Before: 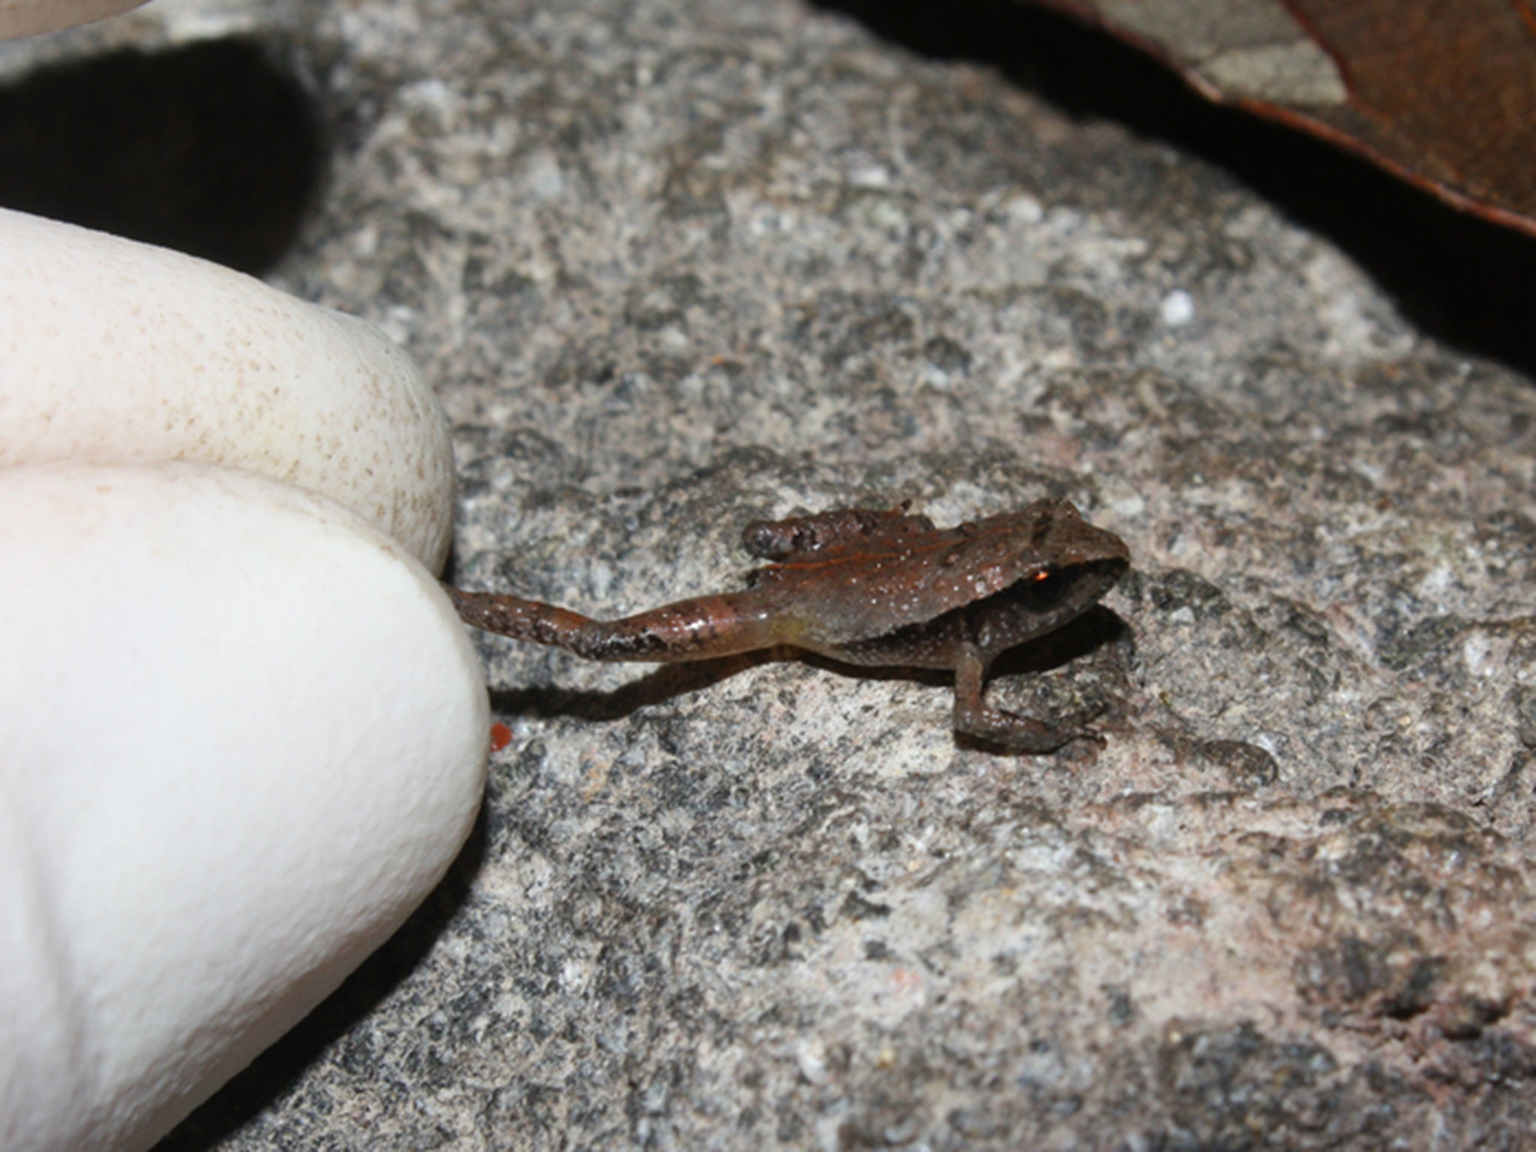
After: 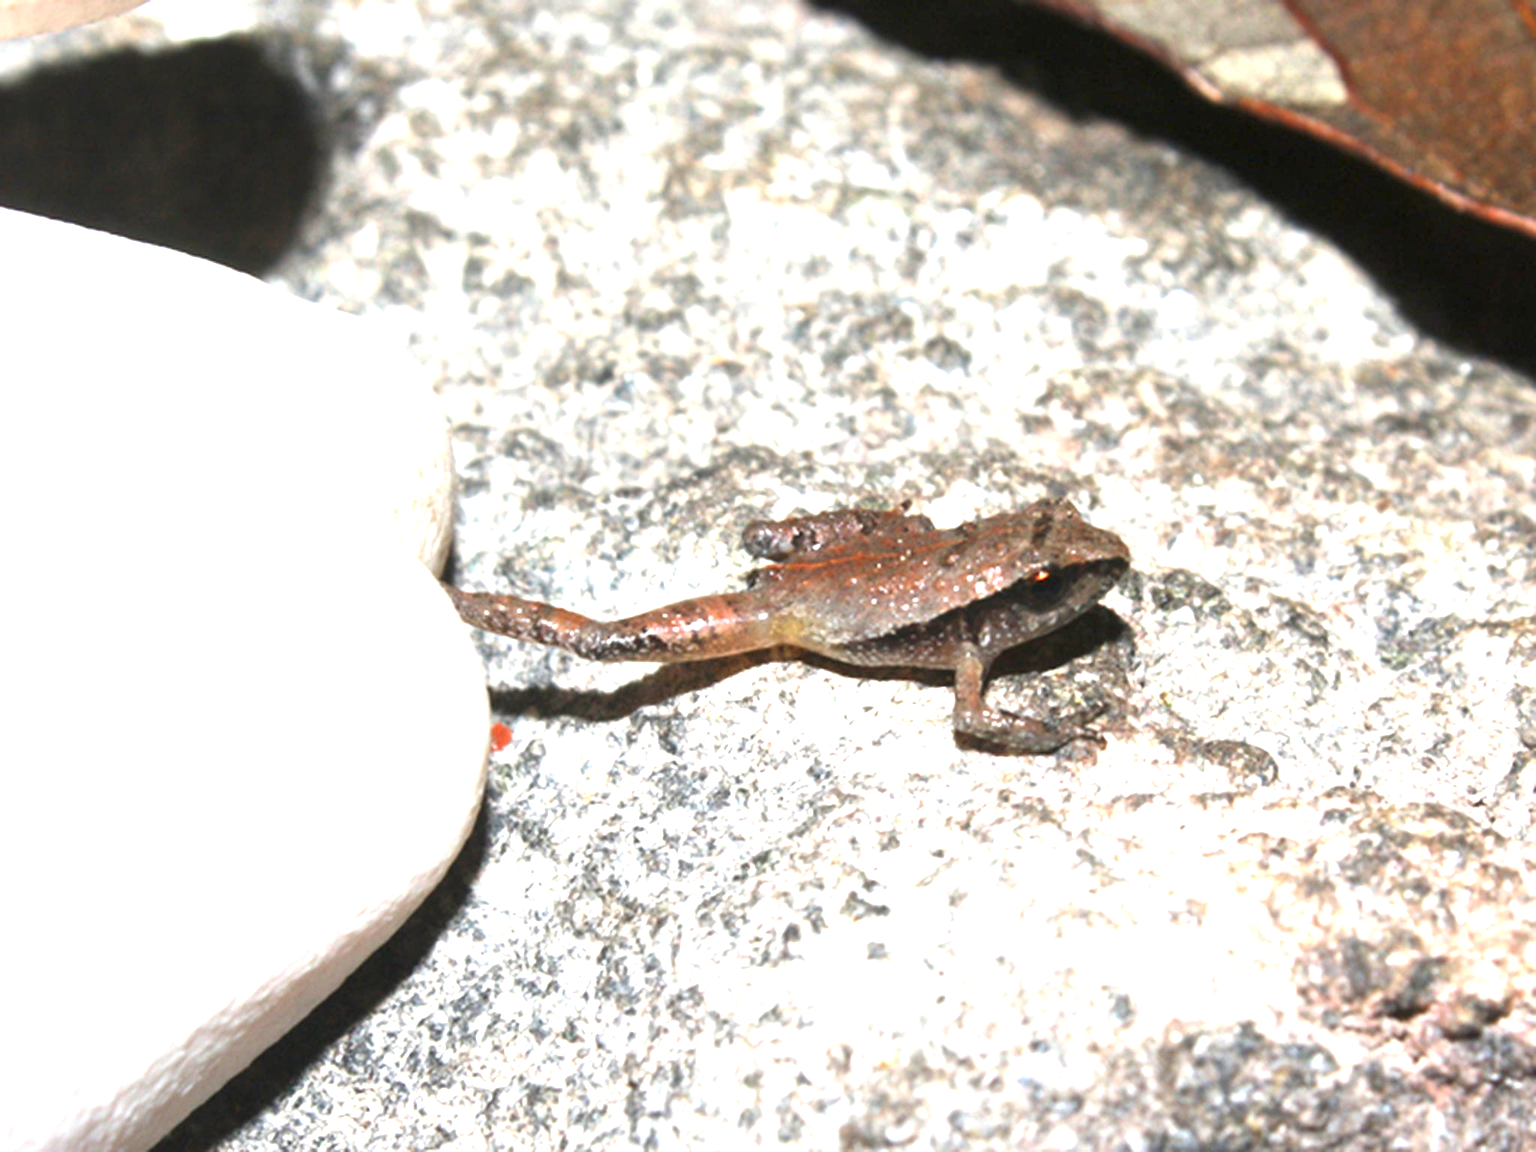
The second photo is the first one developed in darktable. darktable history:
exposure: exposure 2.06 EV, compensate highlight preservation false
